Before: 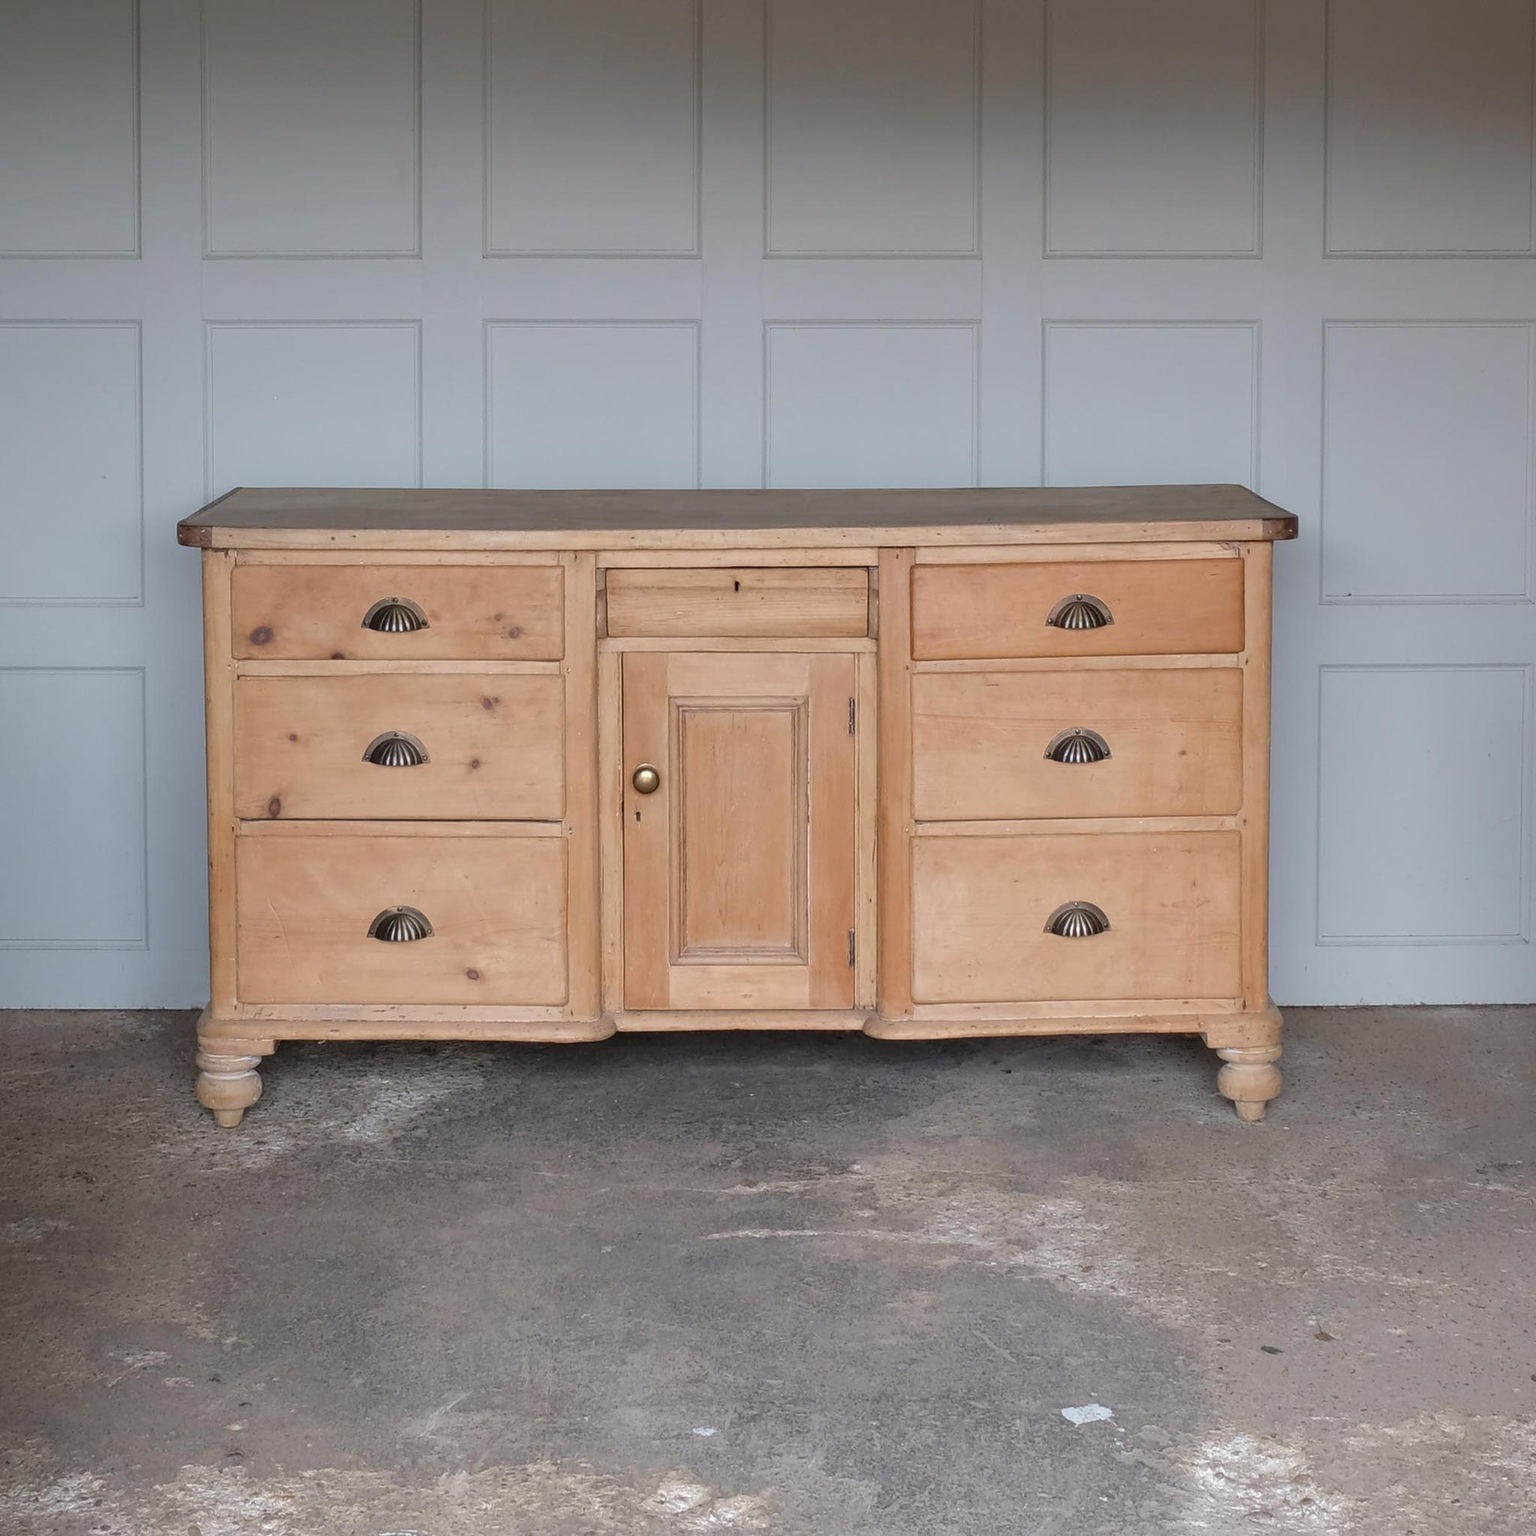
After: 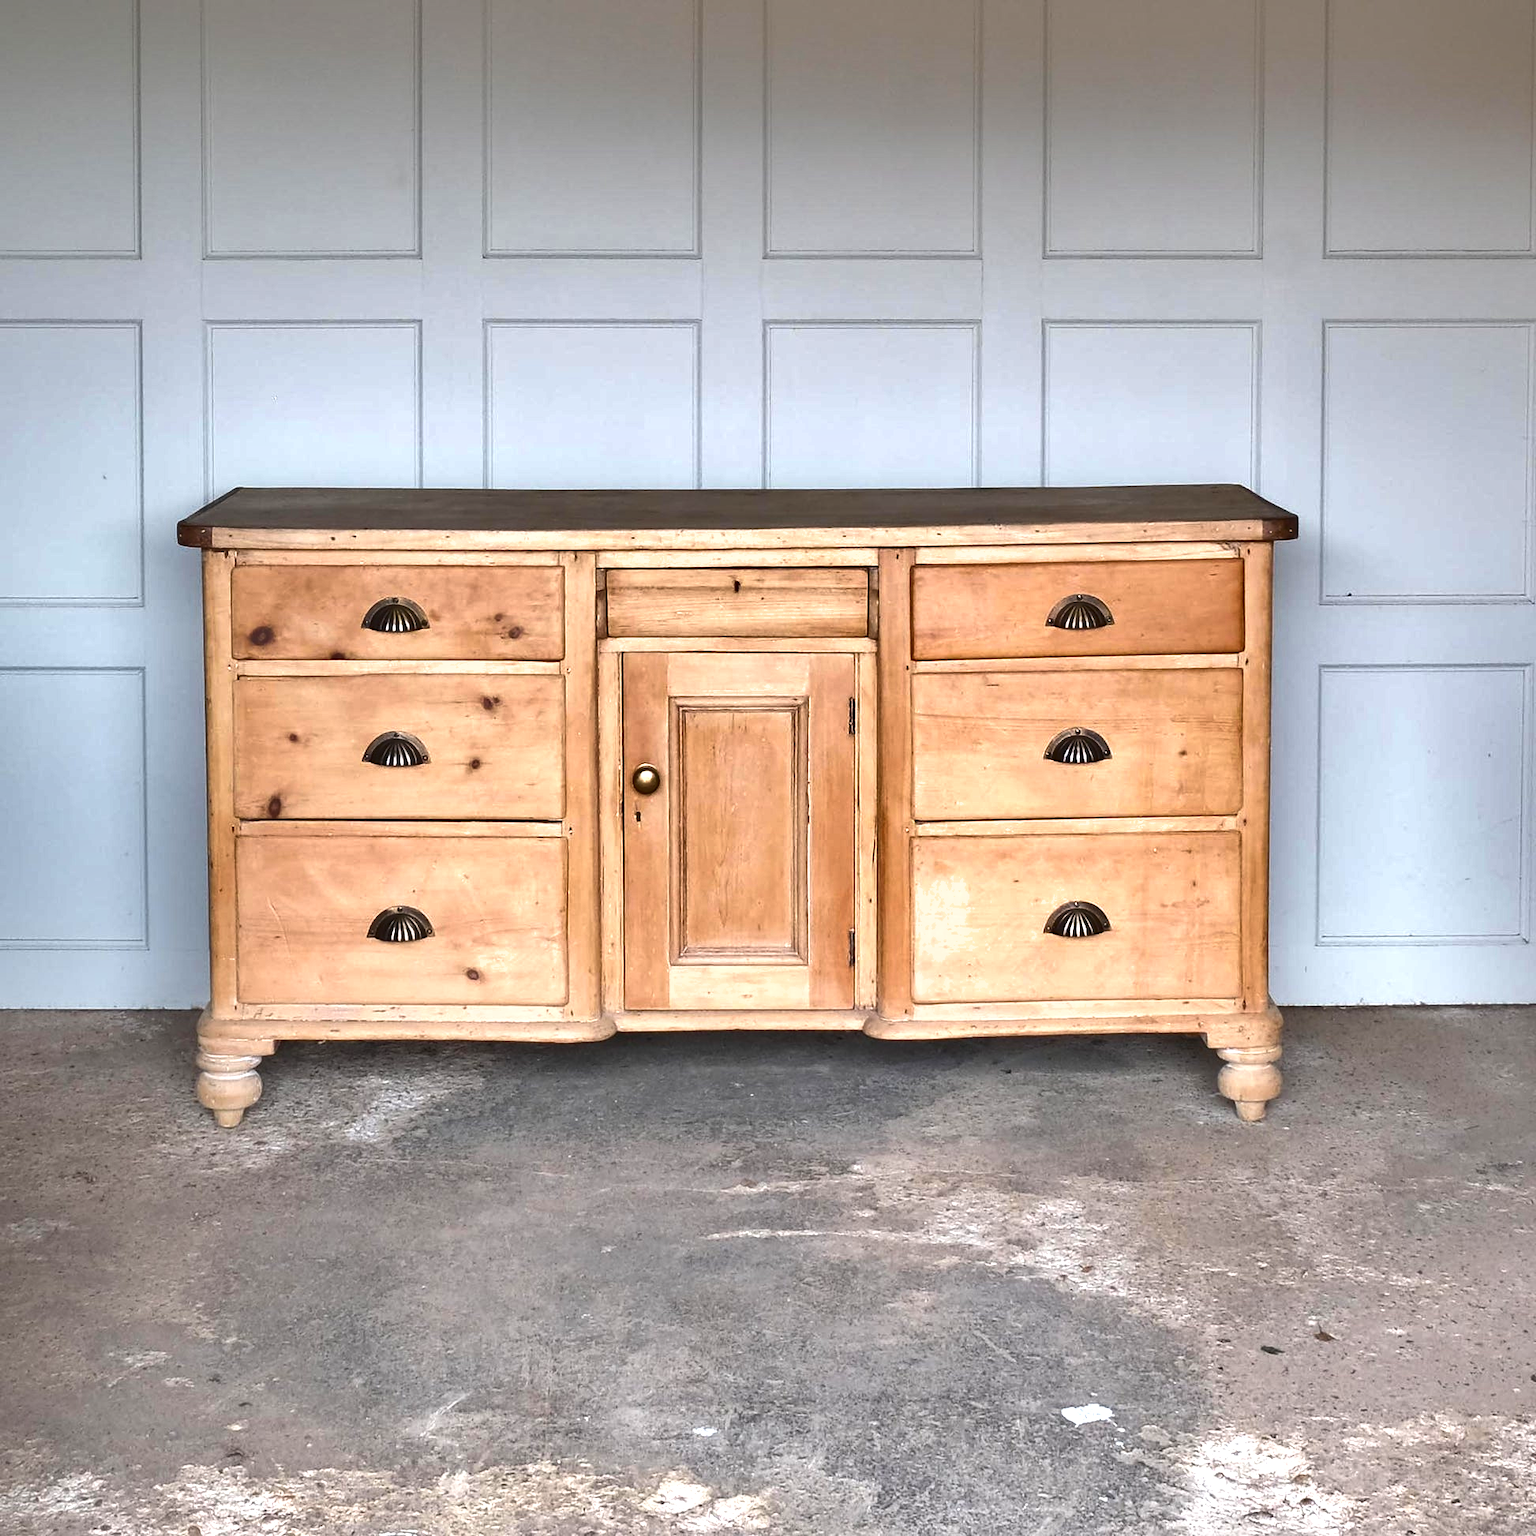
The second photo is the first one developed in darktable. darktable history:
shadows and highlights: shadows 76.34, highlights -60.76, soften with gaussian
exposure: exposure 1.092 EV, compensate highlight preservation false
